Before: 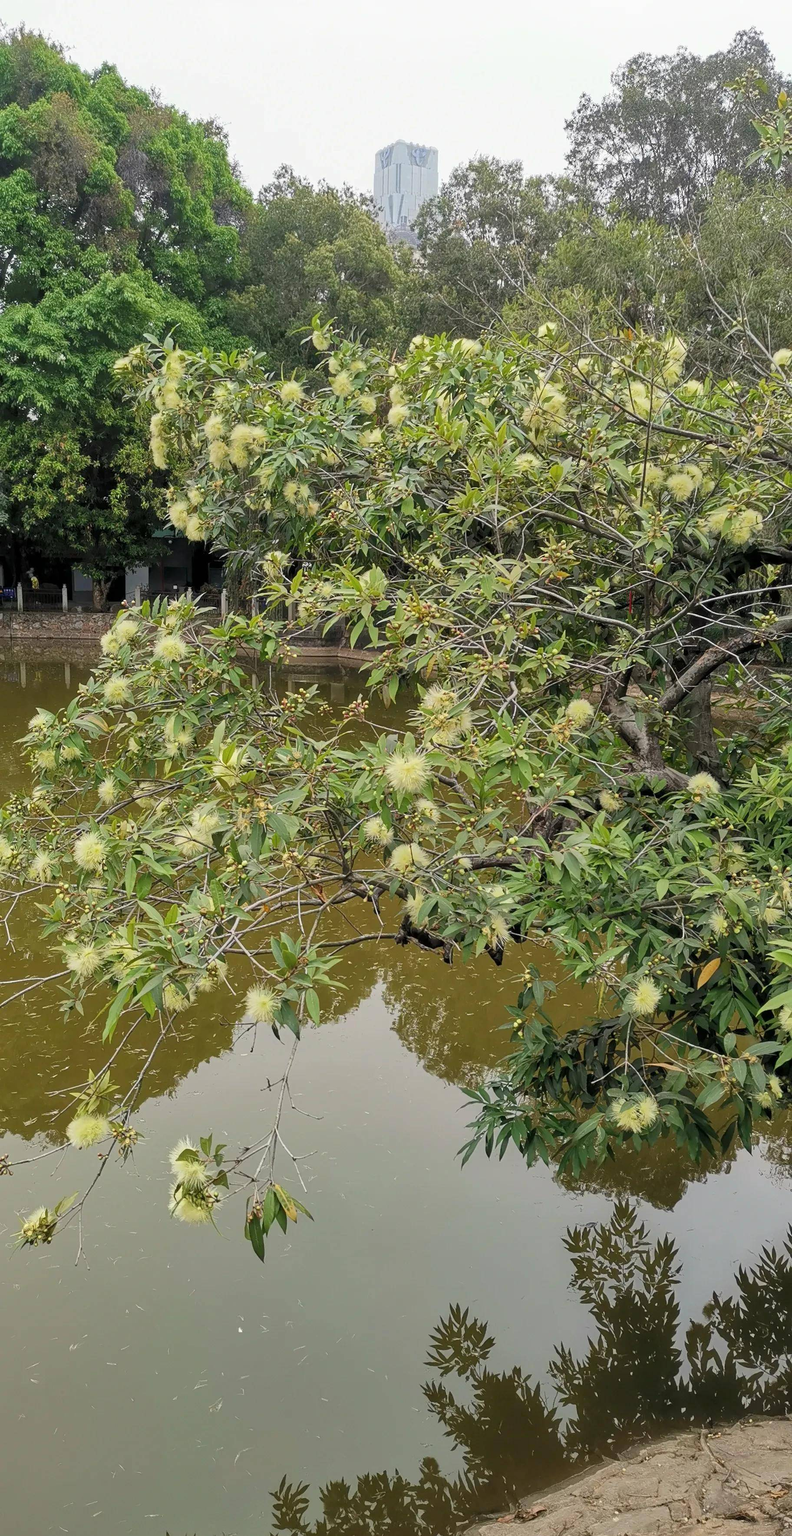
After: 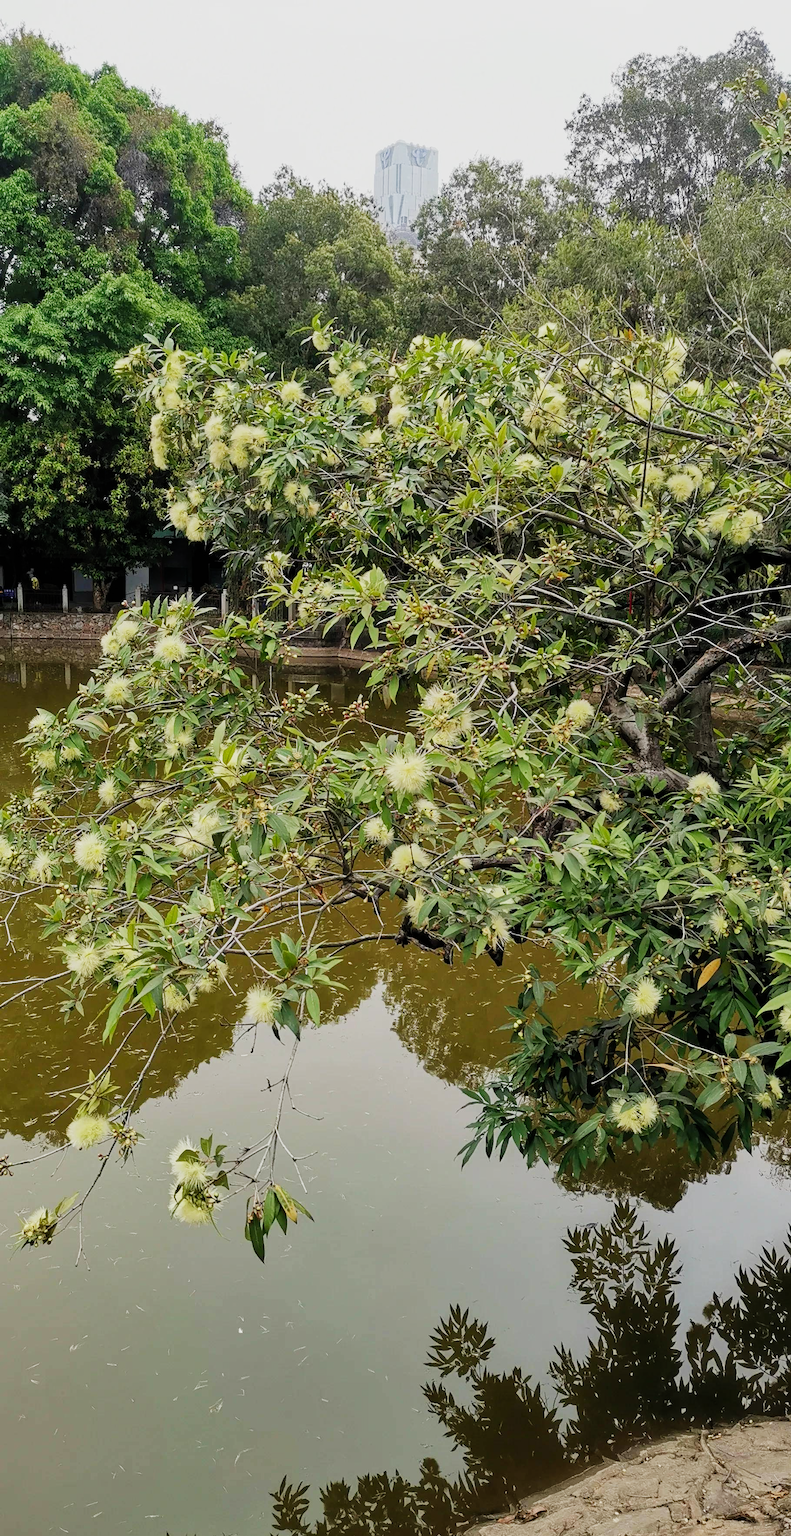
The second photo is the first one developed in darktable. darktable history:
sigmoid: contrast 1.7, skew 0.1, preserve hue 0%, red attenuation 0.1, red rotation 0.035, green attenuation 0.1, green rotation -0.017, blue attenuation 0.15, blue rotation -0.052, base primaries Rec2020
